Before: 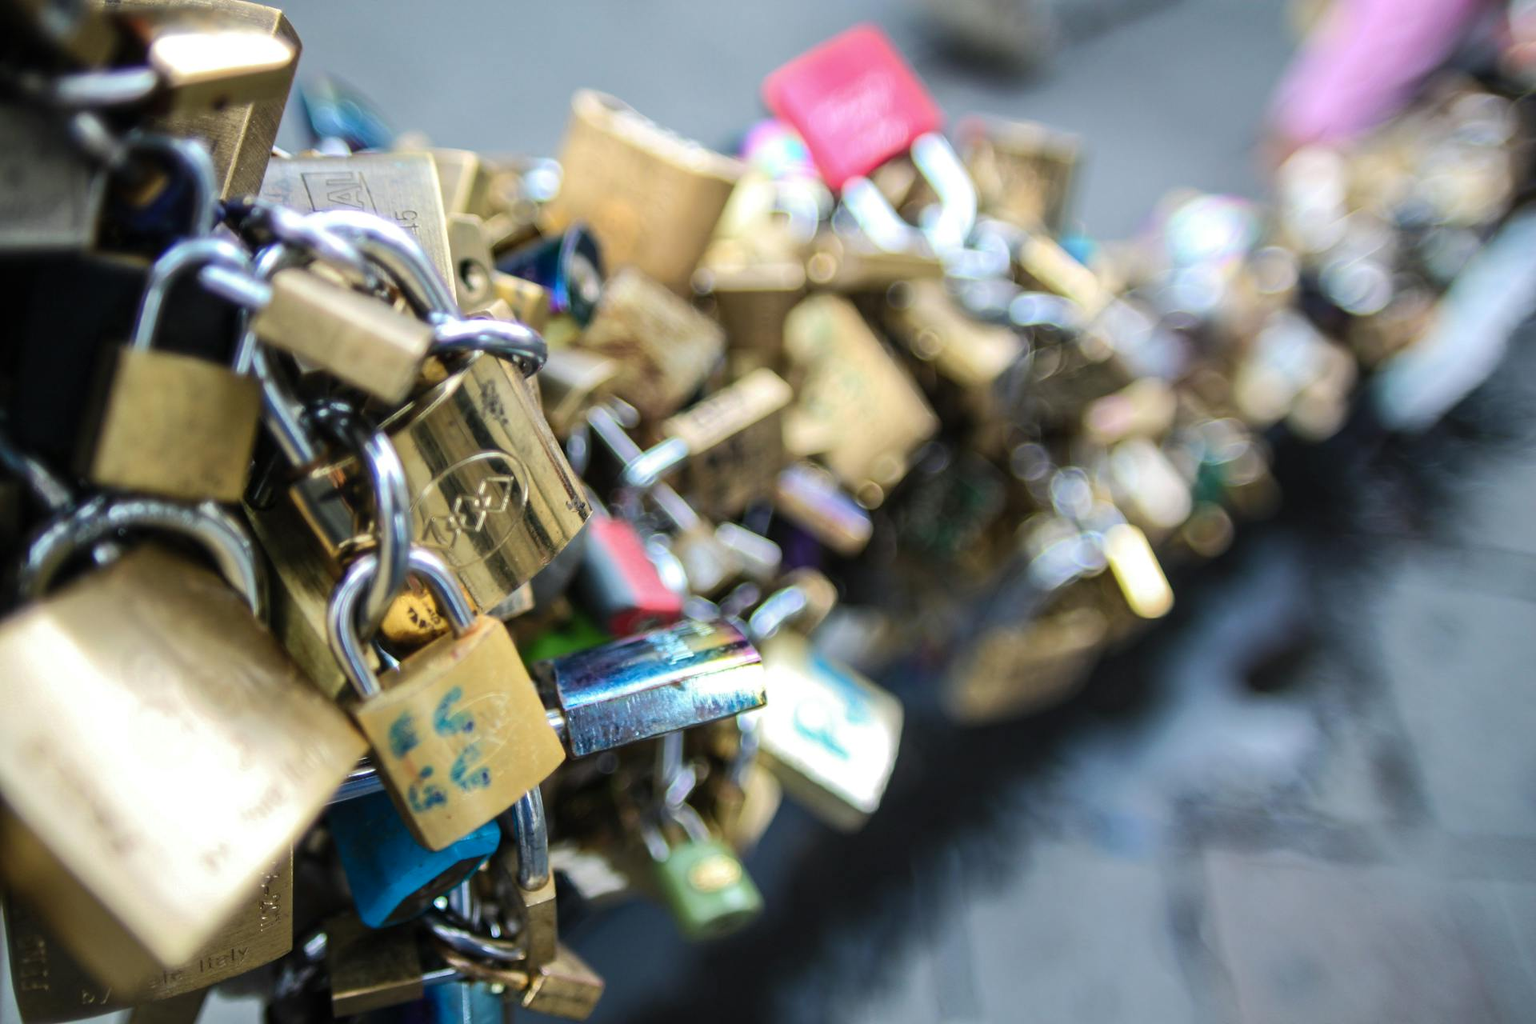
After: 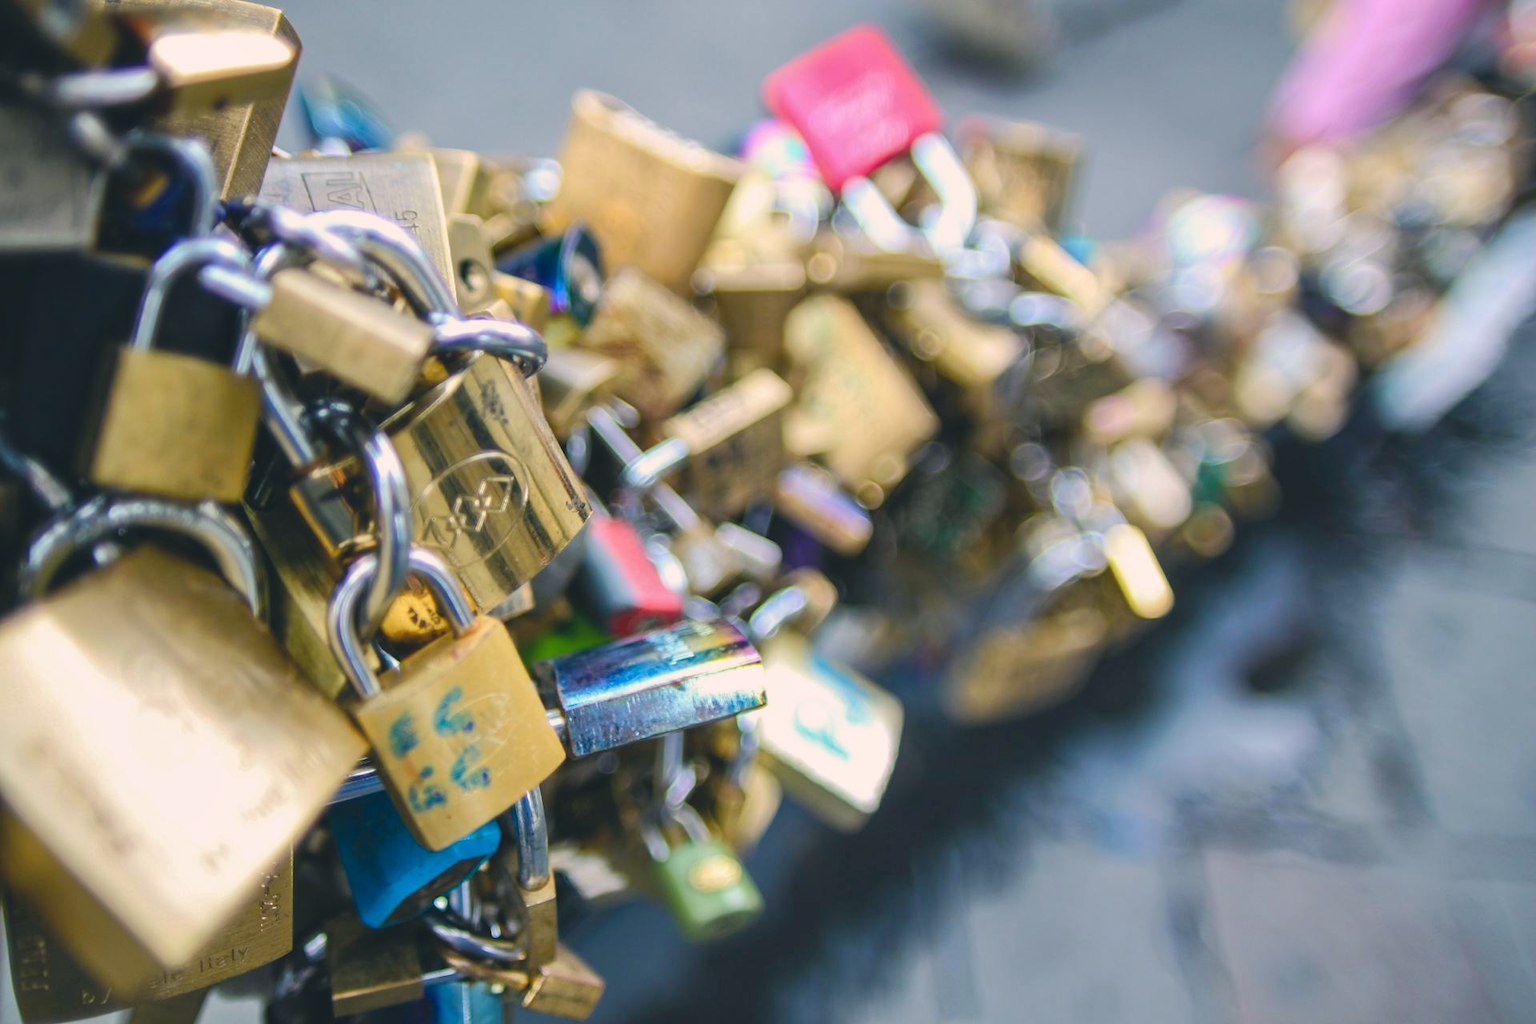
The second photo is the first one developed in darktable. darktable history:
shadows and highlights: shadows 29.32, highlights -29.32, low approximation 0.01, soften with gaussian
contrast brightness saturation: contrast -0.15, brightness 0.05, saturation -0.12
color correction: highlights a* 5.38, highlights b* 5.3, shadows a* -4.26, shadows b* -5.11
color balance rgb: linear chroma grading › global chroma 8.12%, perceptual saturation grading › global saturation 9.07%, perceptual saturation grading › highlights -13.84%, perceptual saturation grading › mid-tones 14.88%, perceptual saturation grading › shadows 22.8%, perceptual brilliance grading › highlights 2.61%, global vibrance 12.07%
